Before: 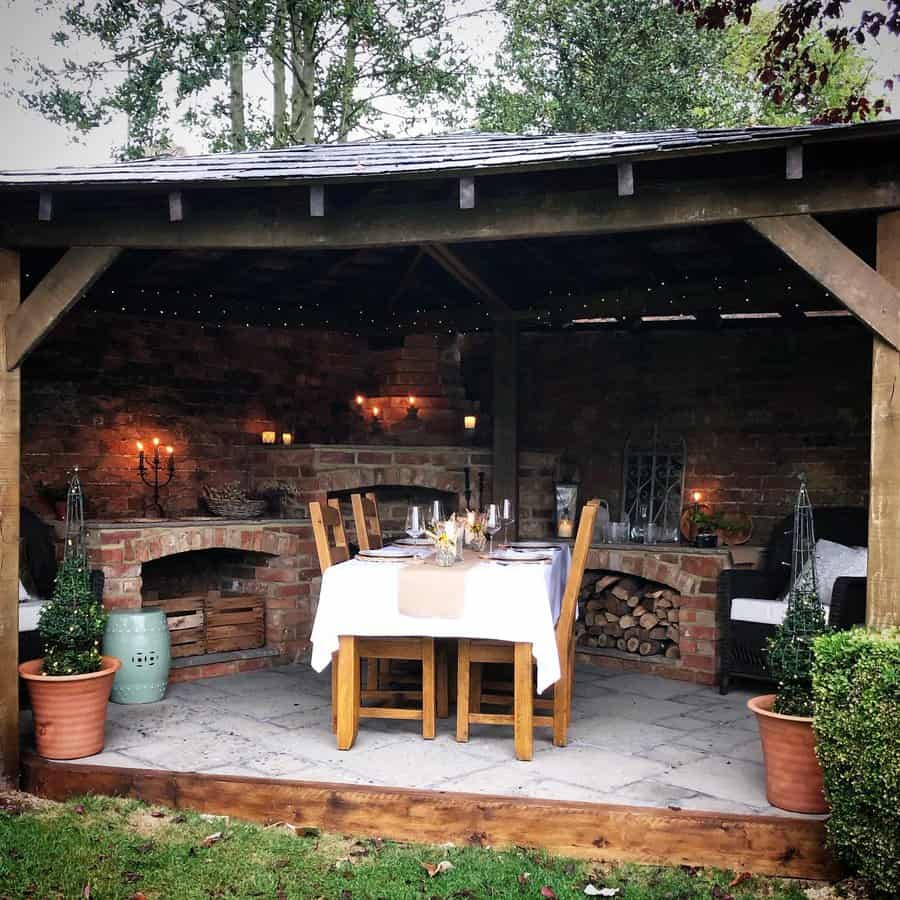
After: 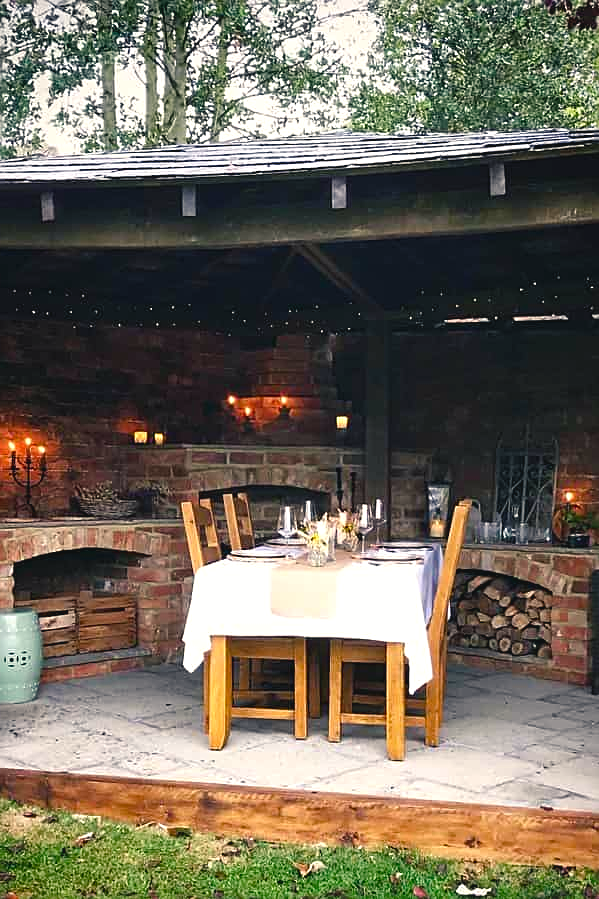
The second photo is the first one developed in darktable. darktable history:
color balance rgb: shadows lift › chroma 2%, shadows lift › hue 219.6°, power › hue 313.2°, highlights gain › chroma 3%, highlights gain › hue 75.6°, global offset › luminance 0.5%, perceptual saturation grading › global saturation 15.33%, perceptual saturation grading › highlights -19.33%, perceptual saturation grading › shadows 20%, global vibrance 20%
sharpen: on, module defaults
exposure: exposure 0.217 EV, compensate highlight preservation false
crop and rotate: left 14.292%, right 19.041%
